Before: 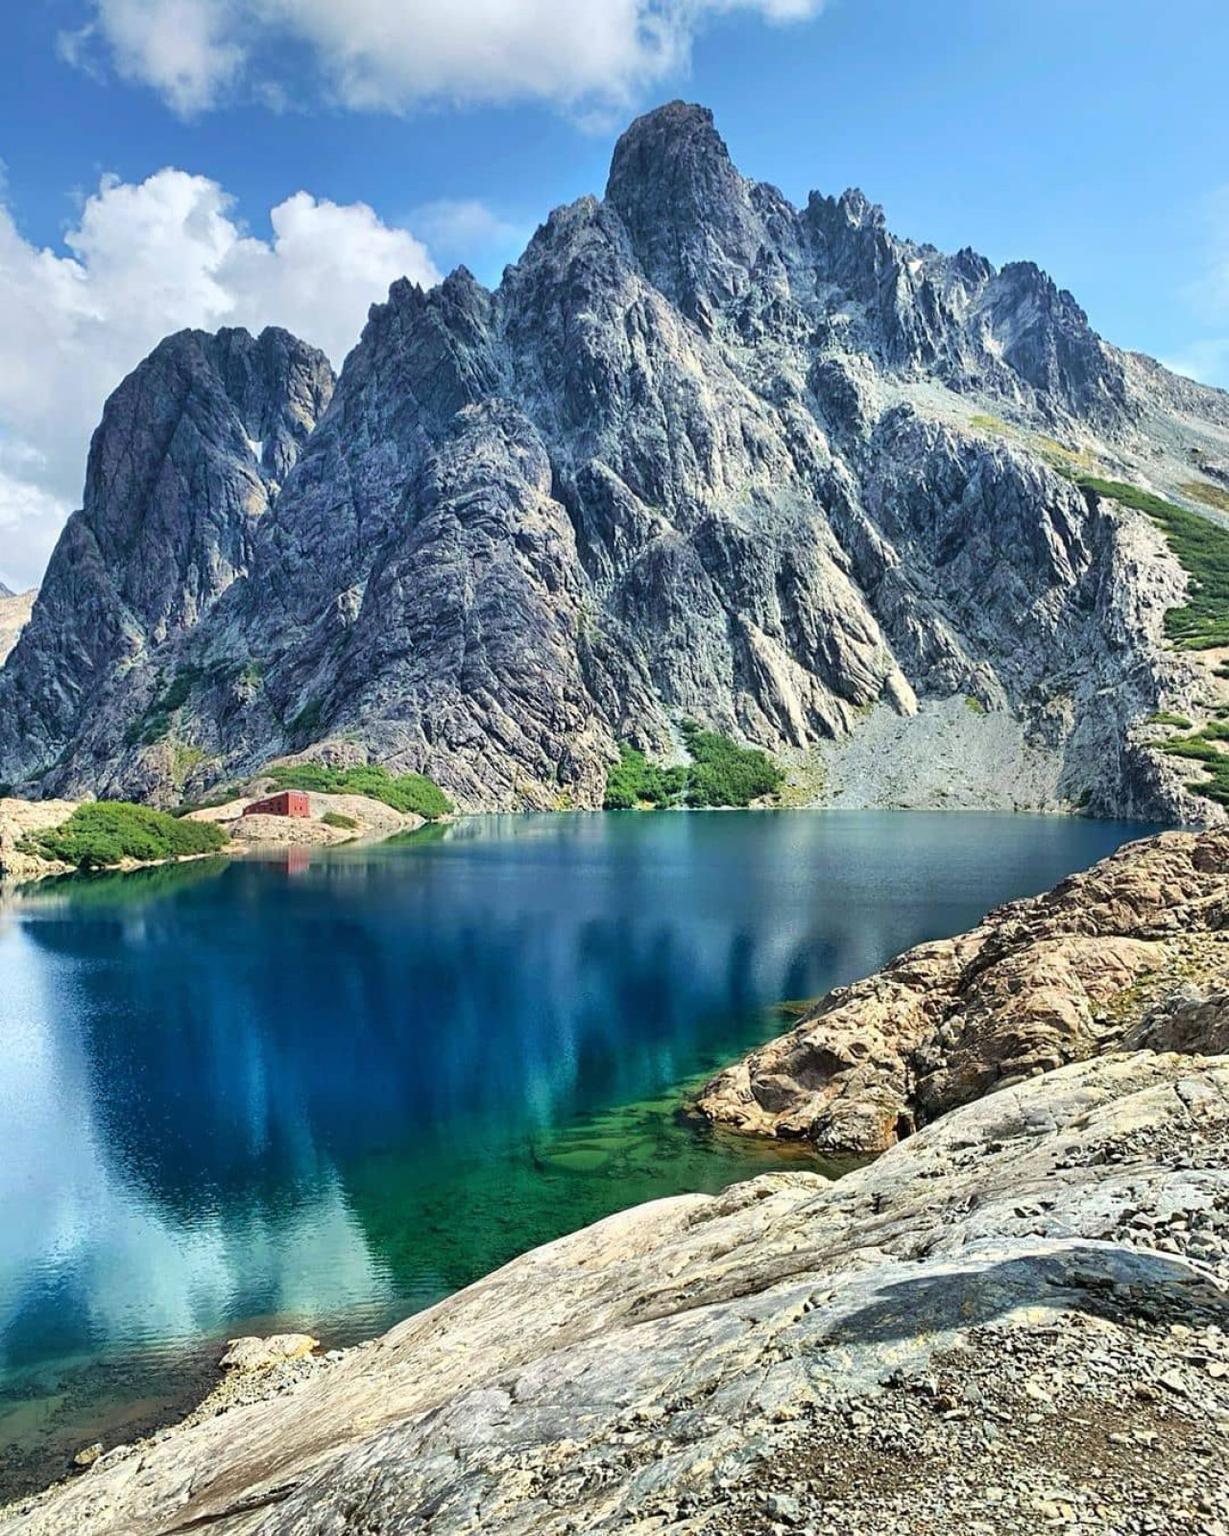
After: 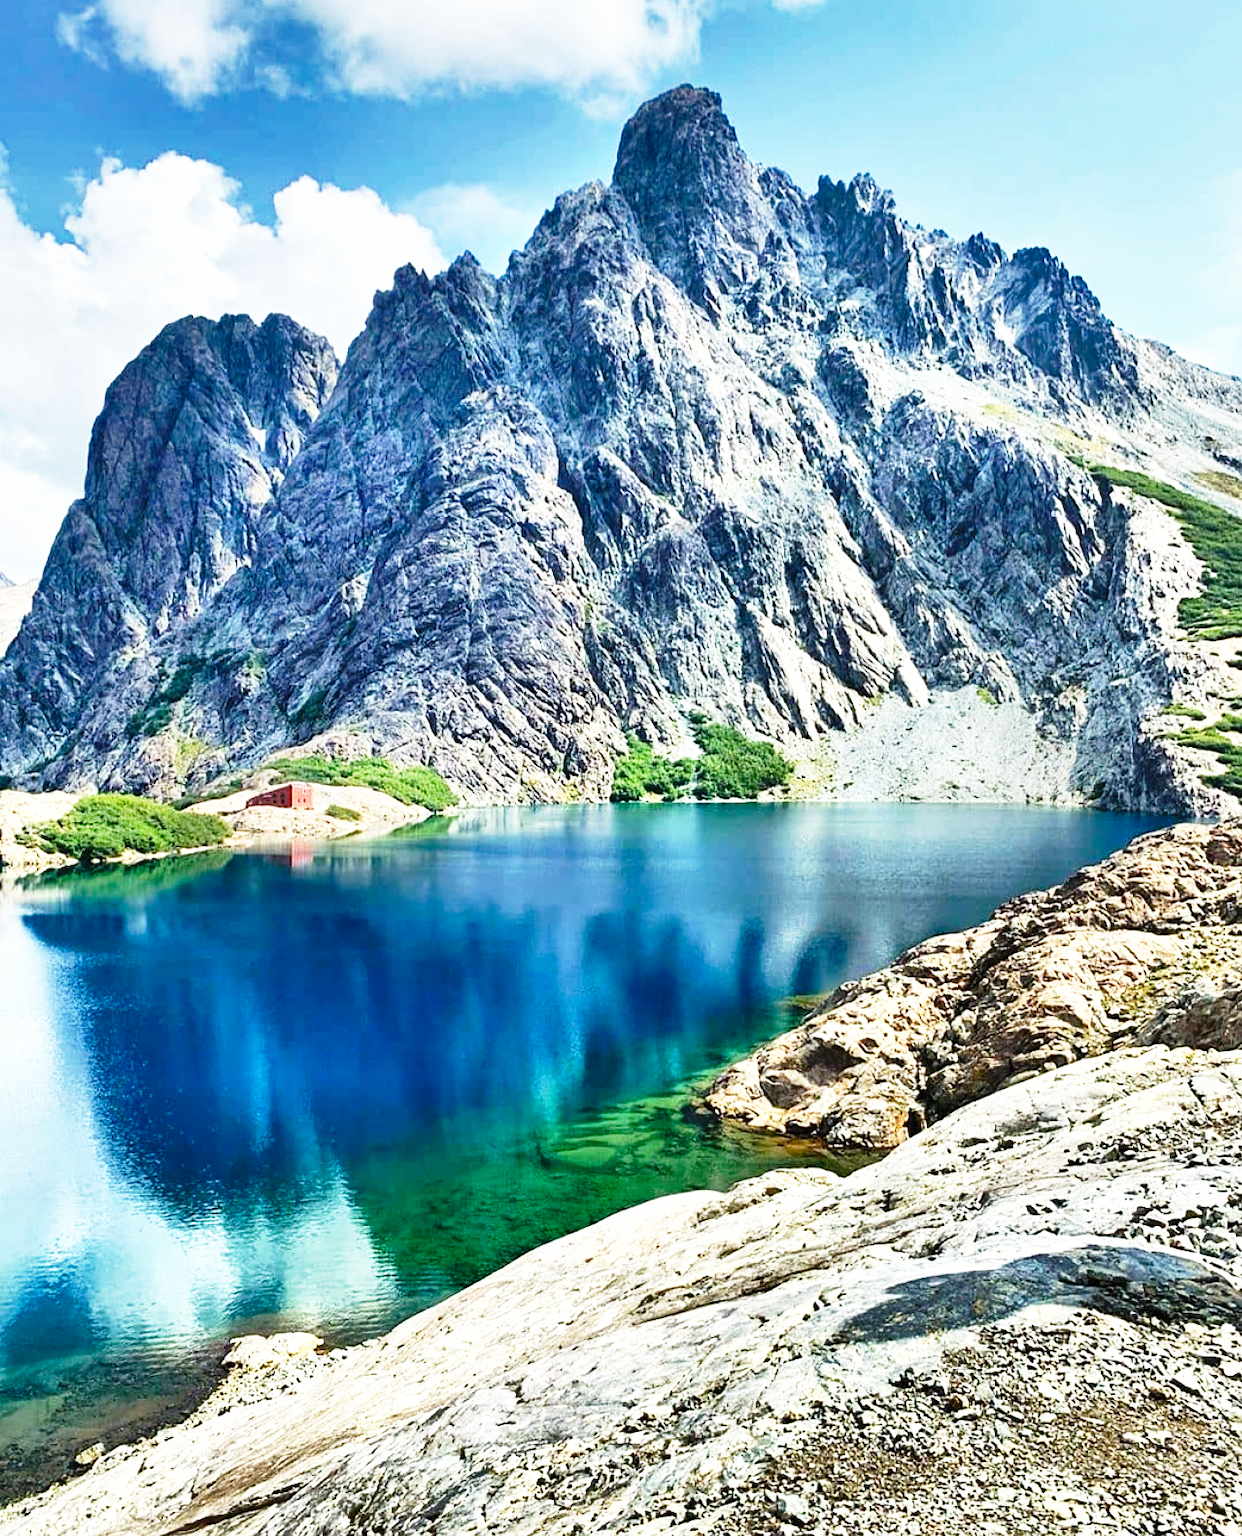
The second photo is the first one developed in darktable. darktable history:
crop: top 1.158%, right 0.018%
tone equalizer: -7 EV 0.099 EV
shadows and highlights: low approximation 0.01, soften with gaussian
base curve: curves: ch0 [(0, 0) (0.026, 0.03) (0.109, 0.232) (0.351, 0.748) (0.669, 0.968) (1, 1)], preserve colors none
